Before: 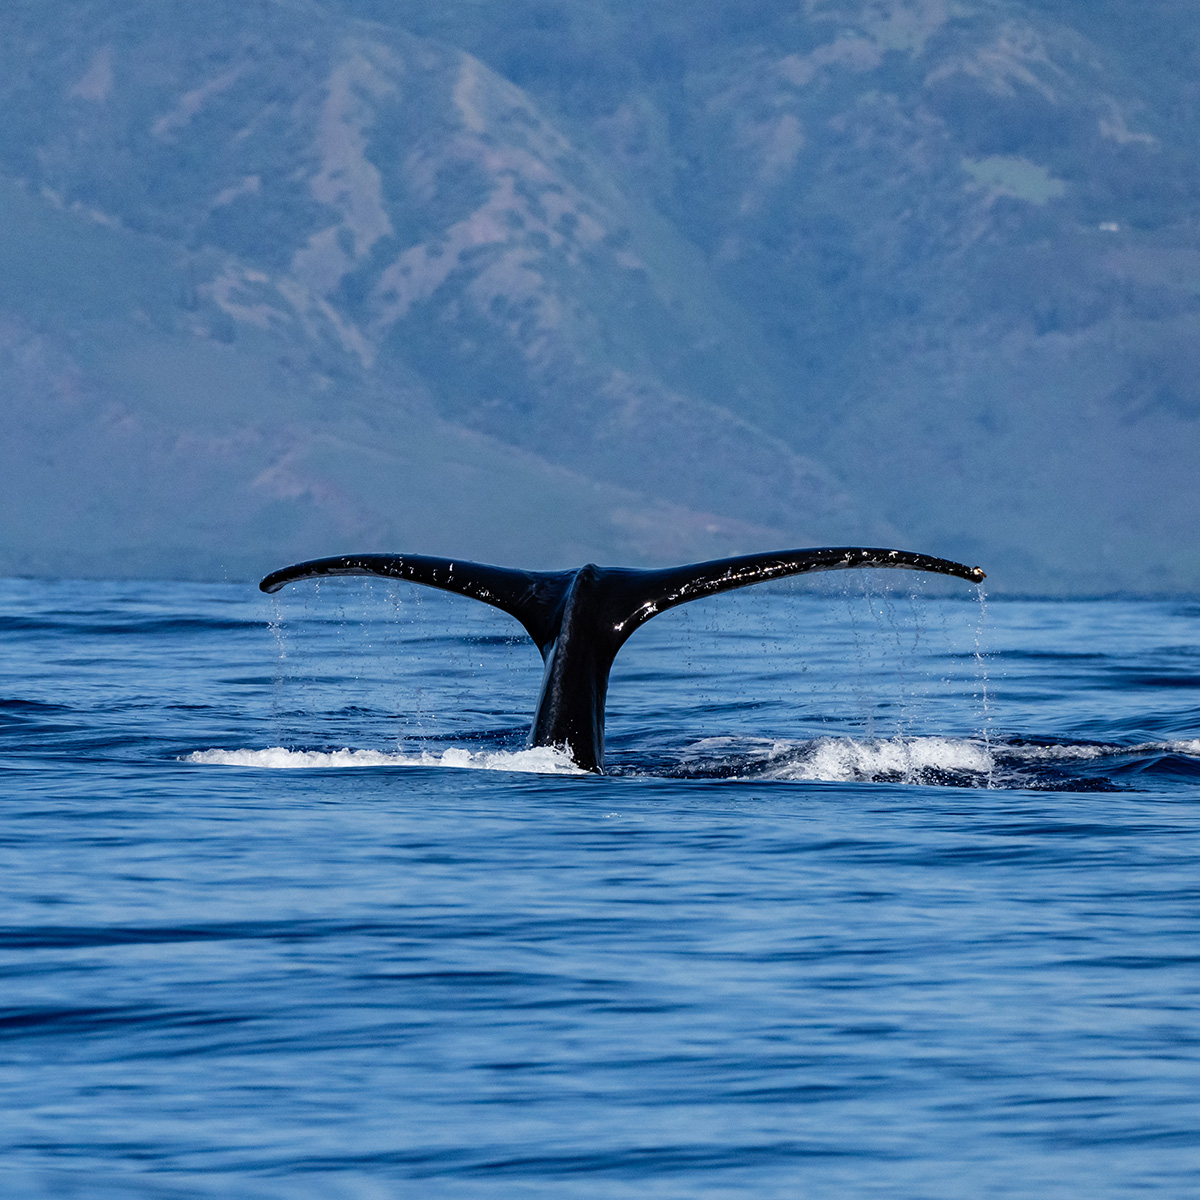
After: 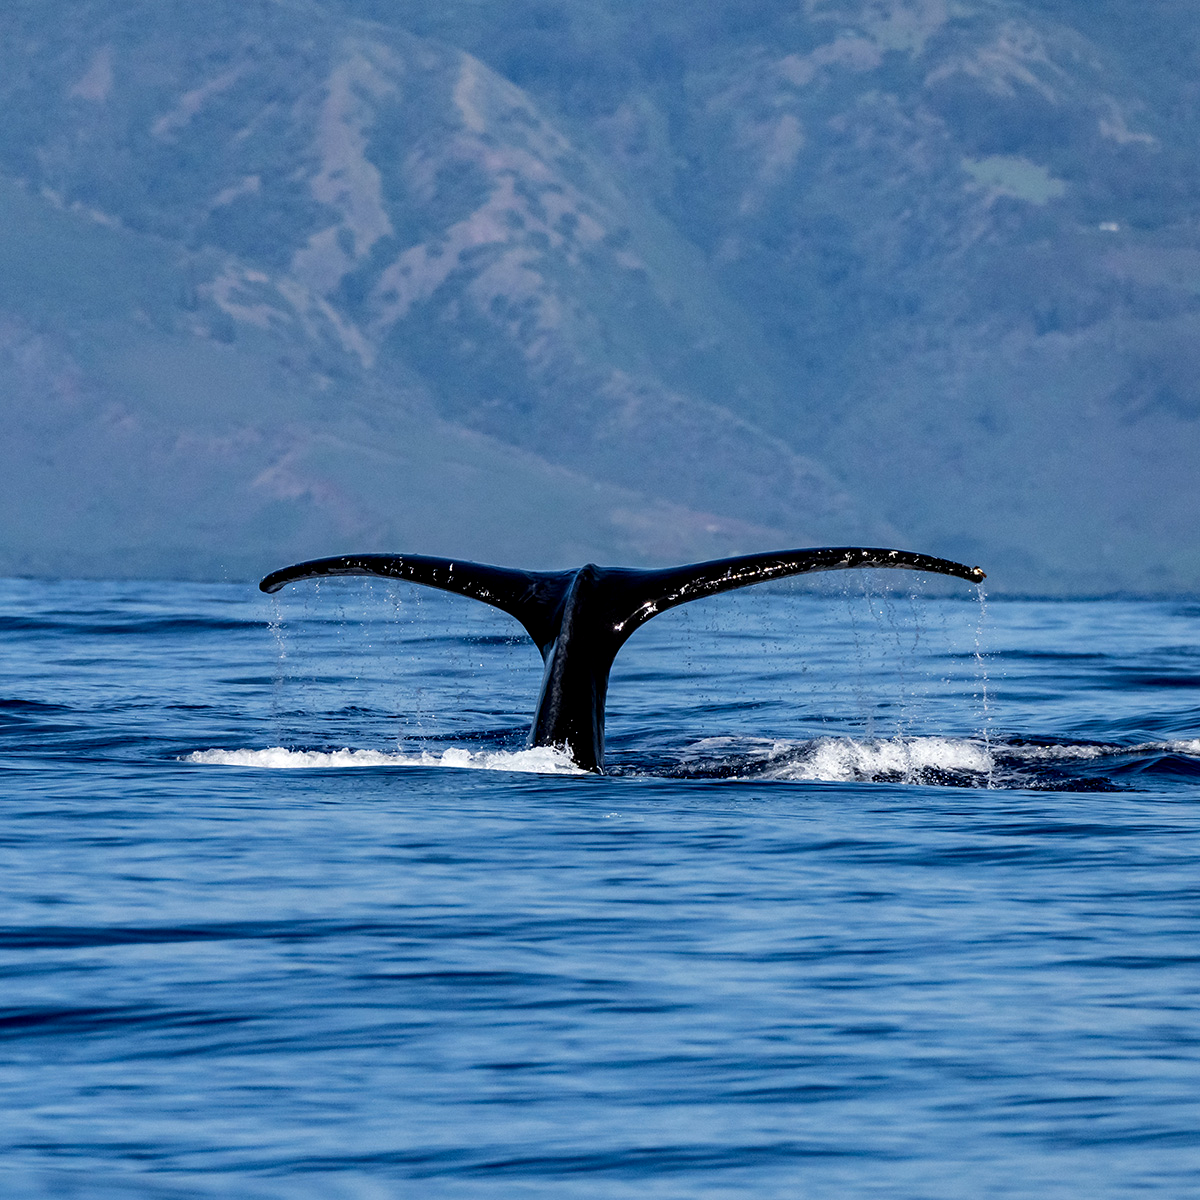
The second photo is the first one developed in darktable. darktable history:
contrast equalizer: octaves 7, y [[0.6 ×6], [0.55 ×6], [0 ×6], [0 ×6], [0 ×6]], mix 0.3
